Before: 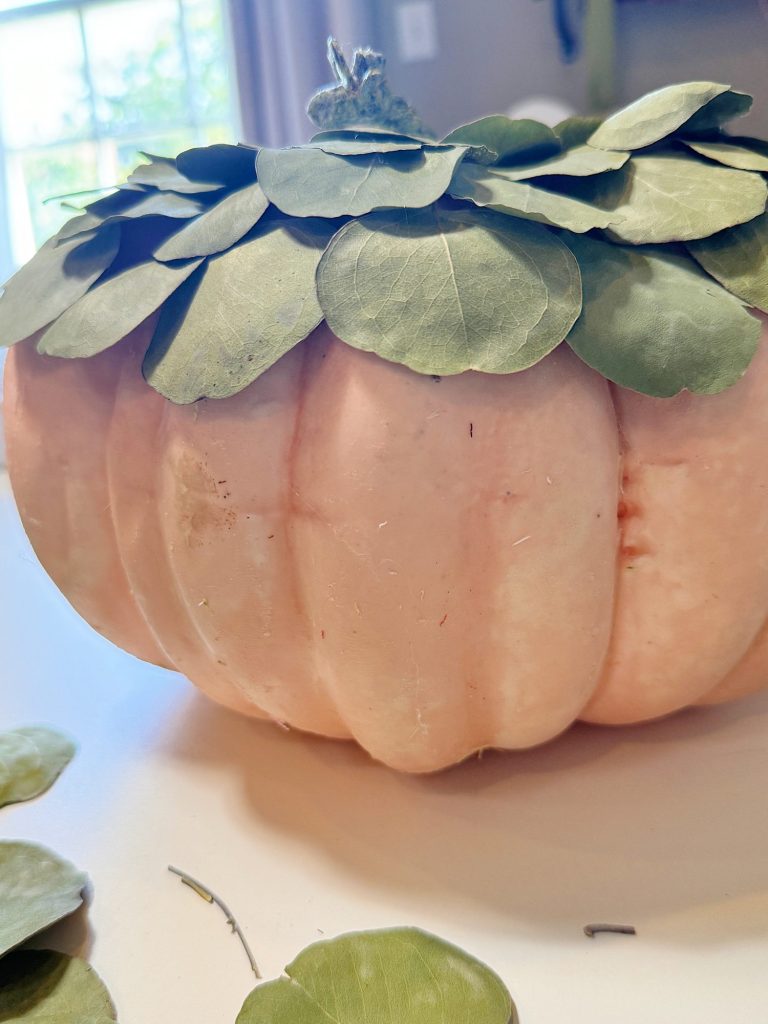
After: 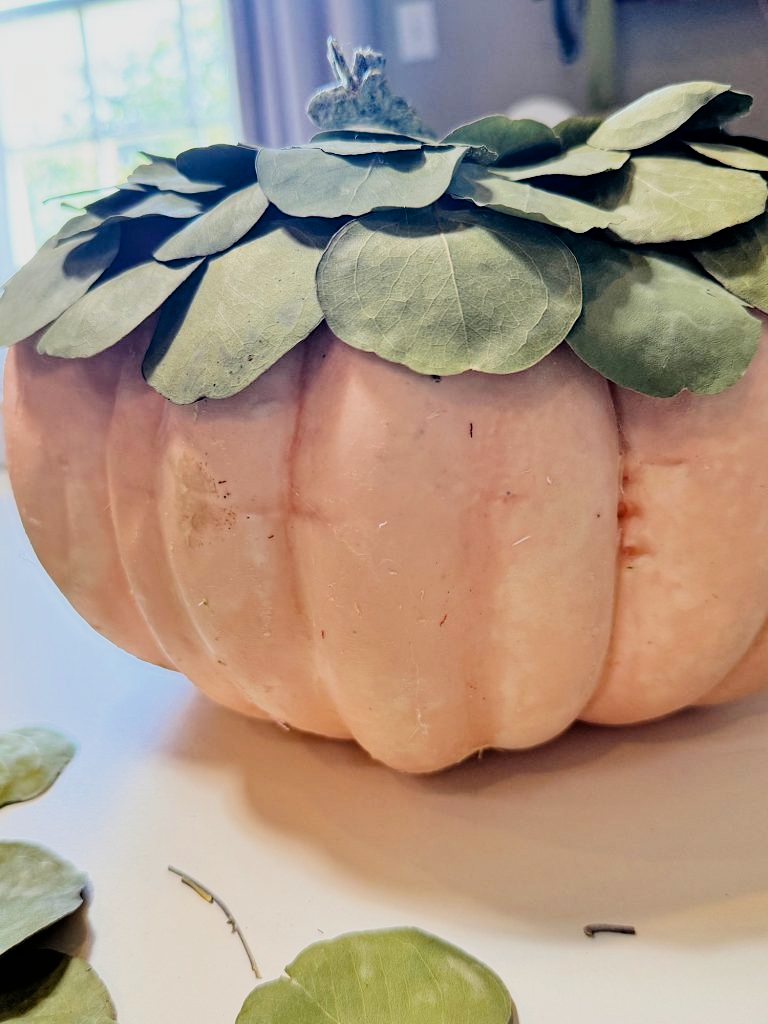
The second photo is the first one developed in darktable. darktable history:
white balance: red 1, blue 1
filmic rgb: black relative exposure -5 EV, hardness 2.88, contrast 1.4, highlights saturation mix -30%
haze removal: compatibility mode true, adaptive false
